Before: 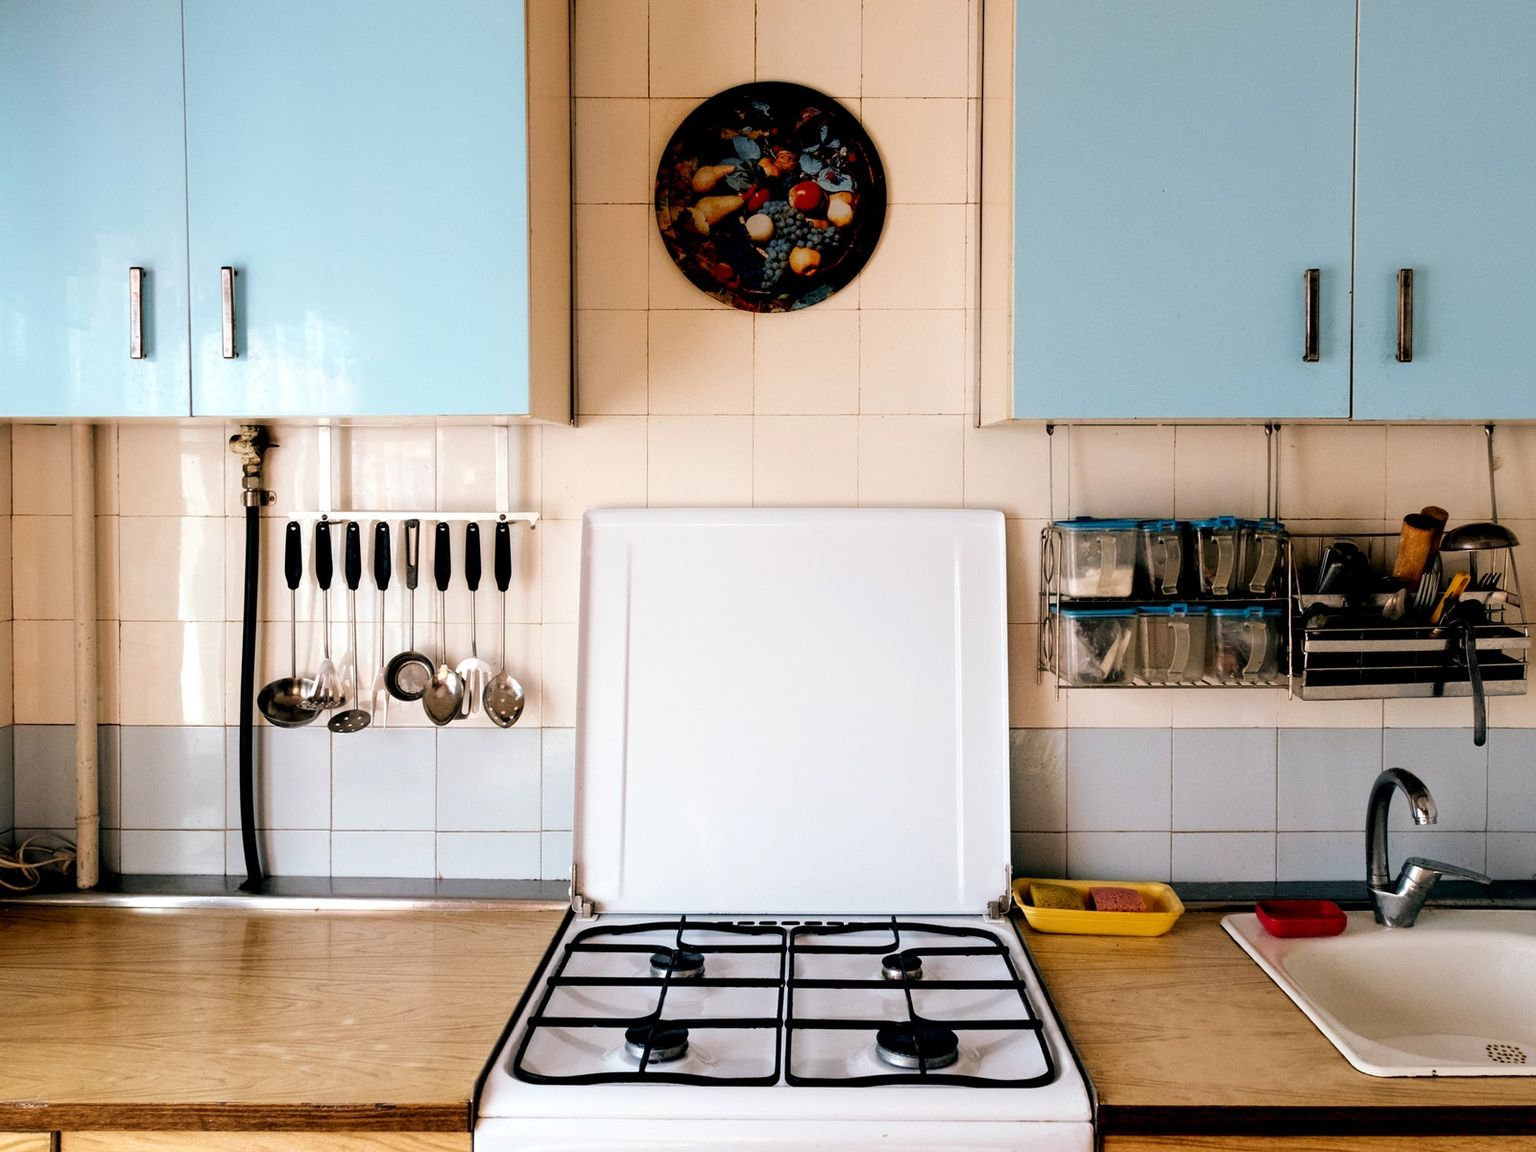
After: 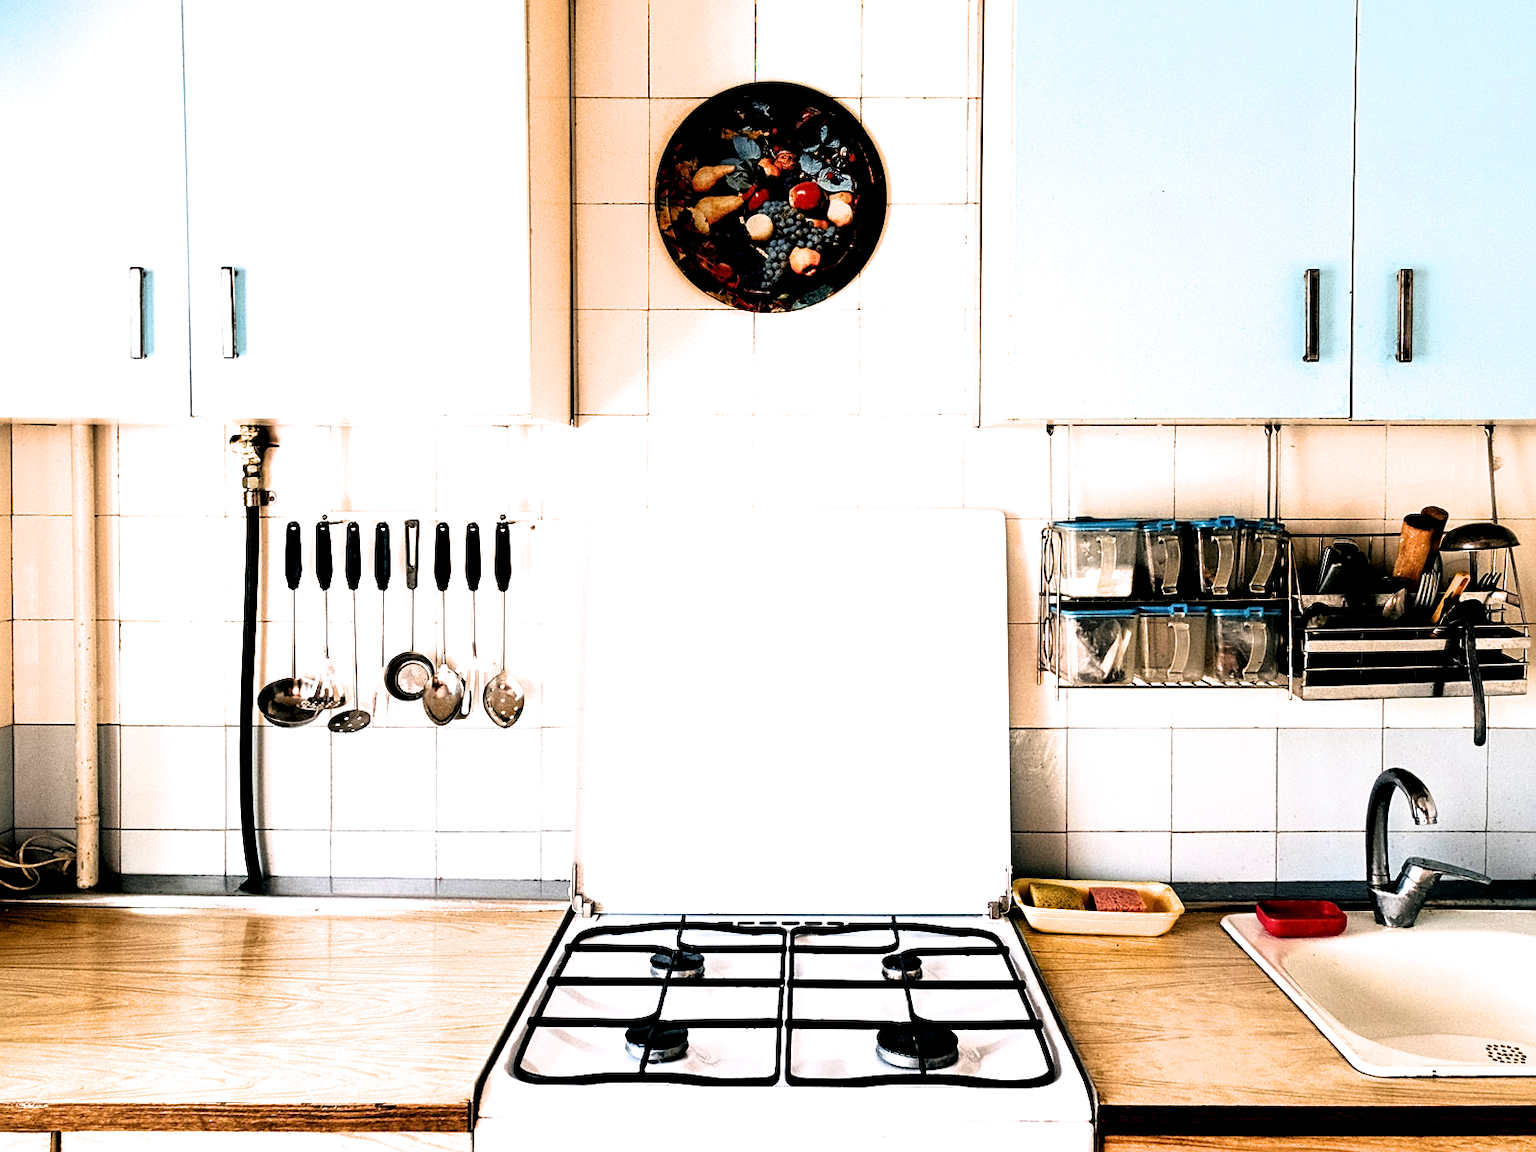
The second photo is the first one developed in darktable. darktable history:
exposure: black level correction 0.001, exposure 0.967 EV, compensate highlight preservation false
sharpen: on, module defaults
filmic rgb: black relative exposure -9.1 EV, white relative exposure 2.3 EV, hardness 7.51
